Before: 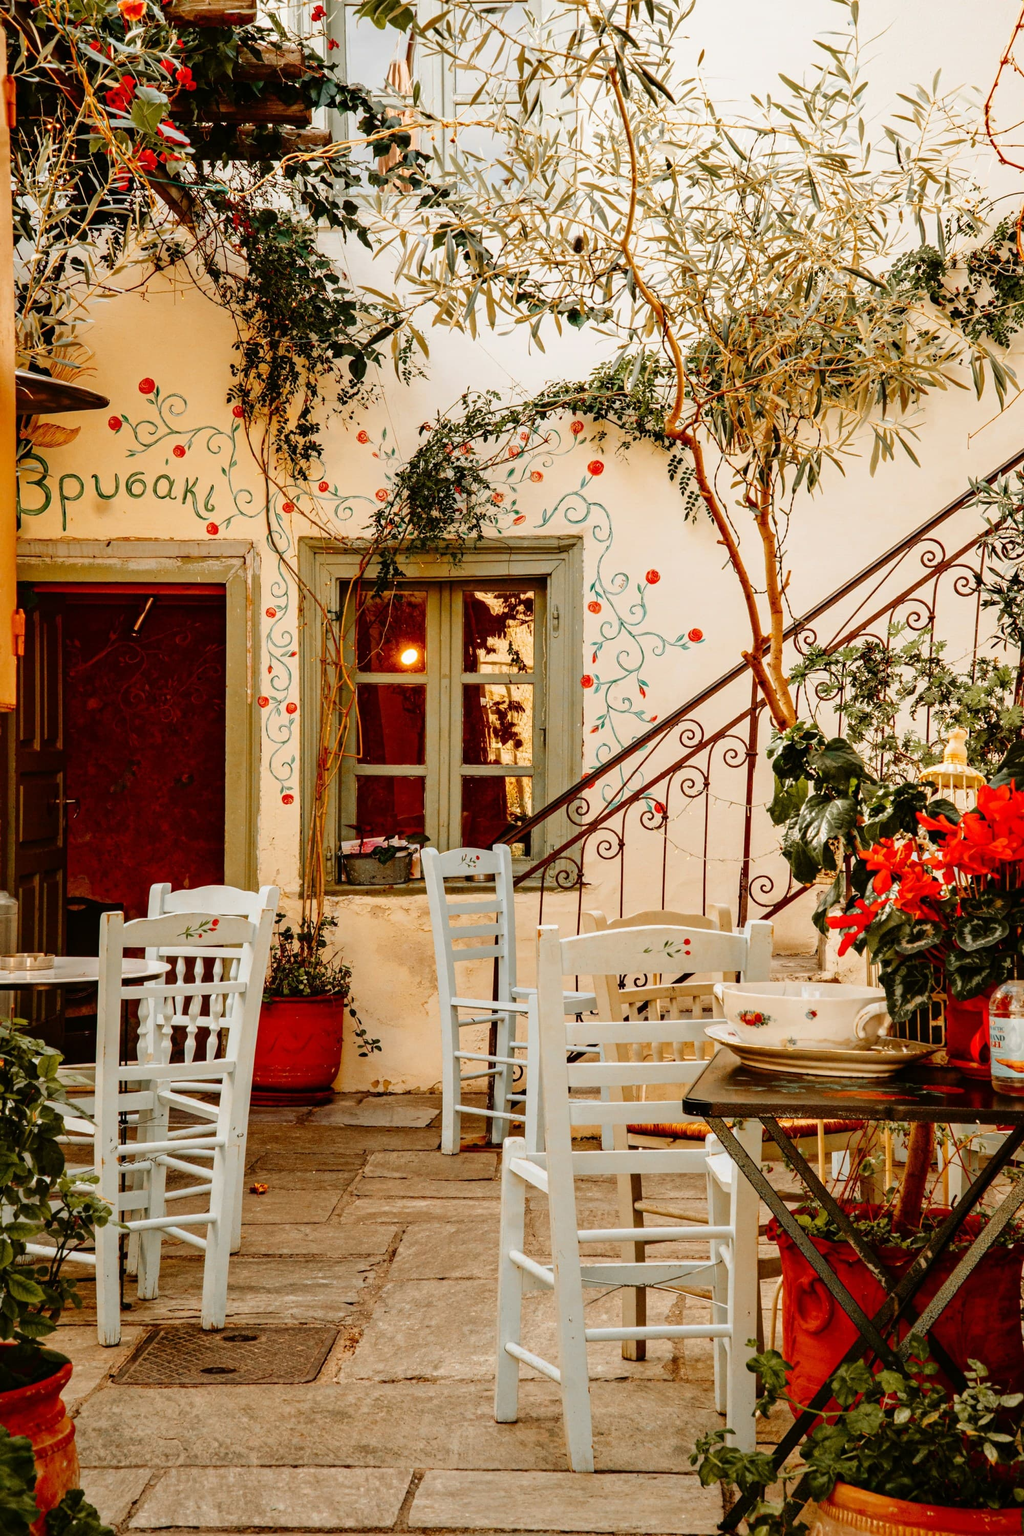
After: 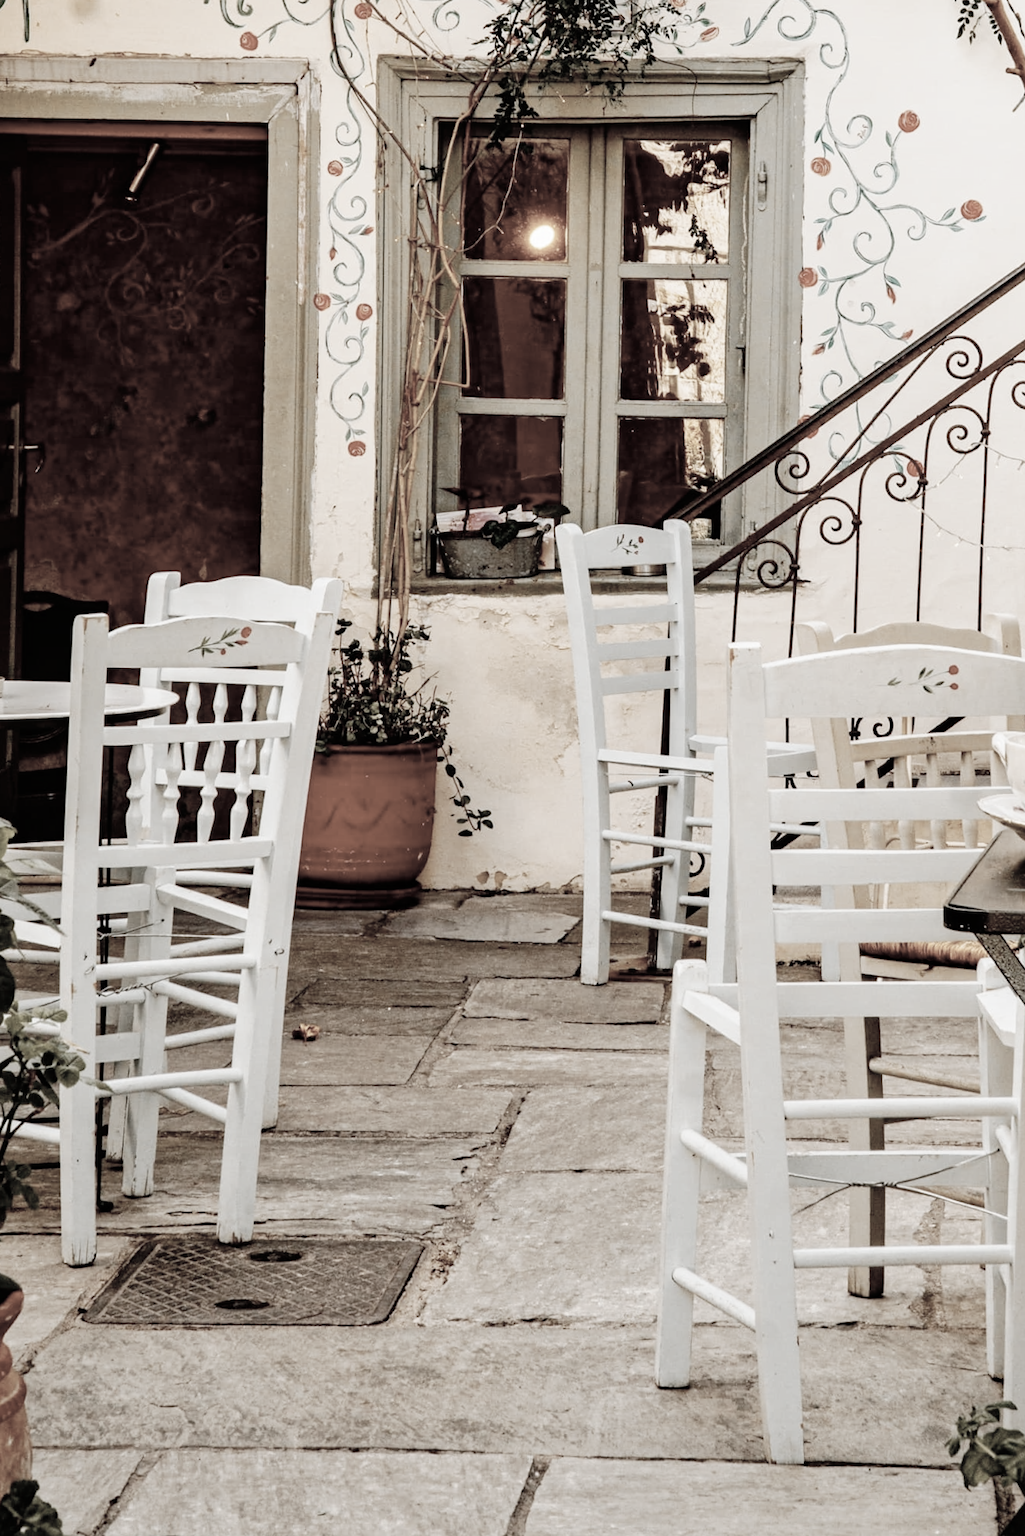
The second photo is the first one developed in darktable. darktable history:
color correction: highlights b* -0.04, saturation 0.213
crop and rotate: angle -0.712°, left 4.054%, top 32.099%, right 27.968%
tone curve: curves: ch0 [(0, 0) (0.051, 0.027) (0.096, 0.071) (0.219, 0.248) (0.428, 0.52) (0.596, 0.713) (0.727, 0.823) (0.859, 0.924) (1, 1)]; ch1 [(0, 0) (0.1, 0.038) (0.318, 0.221) (0.413, 0.325) (0.443, 0.412) (0.483, 0.474) (0.503, 0.501) (0.516, 0.515) (0.548, 0.575) (0.561, 0.596) (0.594, 0.647) (0.666, 0.701) (1, 1)]; ch2 [(0, 0) (0.453, 0.435) (0.479, 0.476) (0.504, 0.5) (0.52, 0.526) (0.557, 0.585) (0.583, 0.608) (0.824, 0.815) (1, 1)], preserve colors none
